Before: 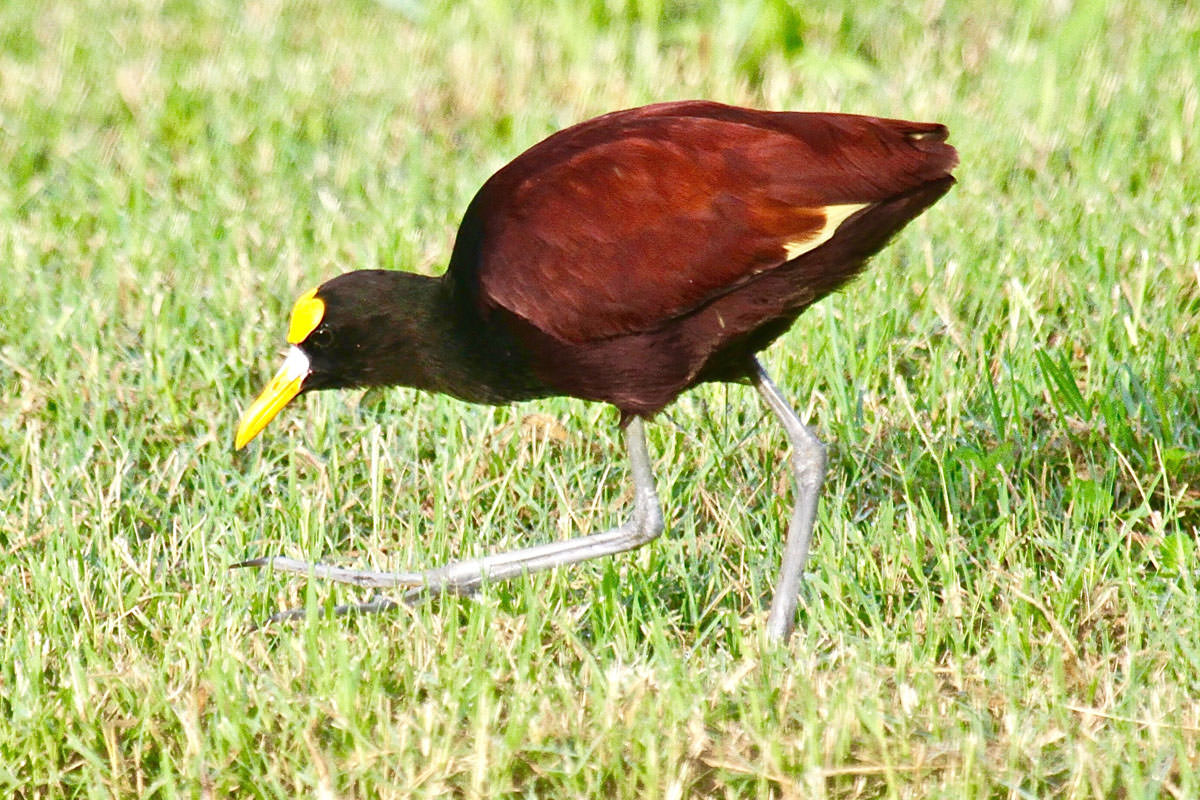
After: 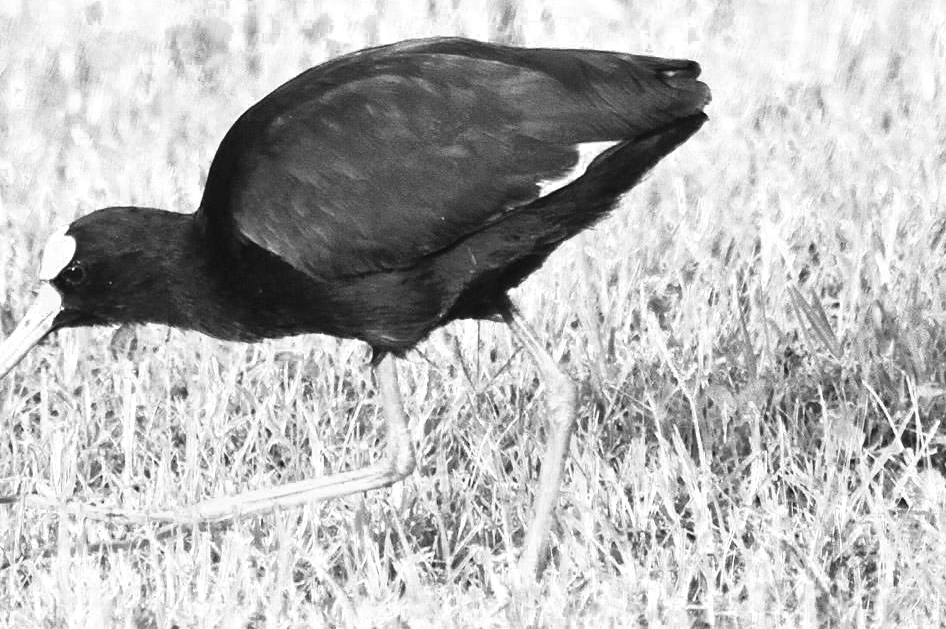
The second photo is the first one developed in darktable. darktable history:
crop and rotate: left 20.74%, top 7.912%, right 0.375%, bottom 13.378%
tone curve: curves: ch0 [(0, 0) (0.051, 0.047) (0.102, 0.099) (0.236, 0.249) (0.429, 0.473) (0.67, 0.755) (0.875, 0.948) (1, 0.985)]; ch1 [(0, 0) (0.339, 0.298) (0.402, 0.363) (0.453, 0.413) (0.485, 0.469) (0.494, 0.493) (0.504, 0.502) (0.515, 0.526) (0.563, 0.591) (0.597, 0.639) (0.834, 0.888) (1, 1)]; ch2 [(0, 0) (0.362, 0.353) (0.425, 0.439) (0.501, 0.501) (0.537, 0.538) (0.58, 0.59) (0.642, 0.669) (0.773, 0.856) (1, 1)], color space Lab, independent channels, preserve colors none
color zones: curves: ch0 [(0.002, 0.589) (0.107, 0.484) (0.146, 0.249) (0.217, 0.352) (0.309, 0.525) (0.39, 0.404) (0.455, 0.169) (0.597, 0.055) (0.724, 0.212) (0.775, 0.691) (0.869, 0.571) (1, 0.587)]; ch1 [(0, 0) (0.143, 0) (0.286, 0) (0.429, 0) (0.571, 0) (0.714, 0) (0.857, 0)]
